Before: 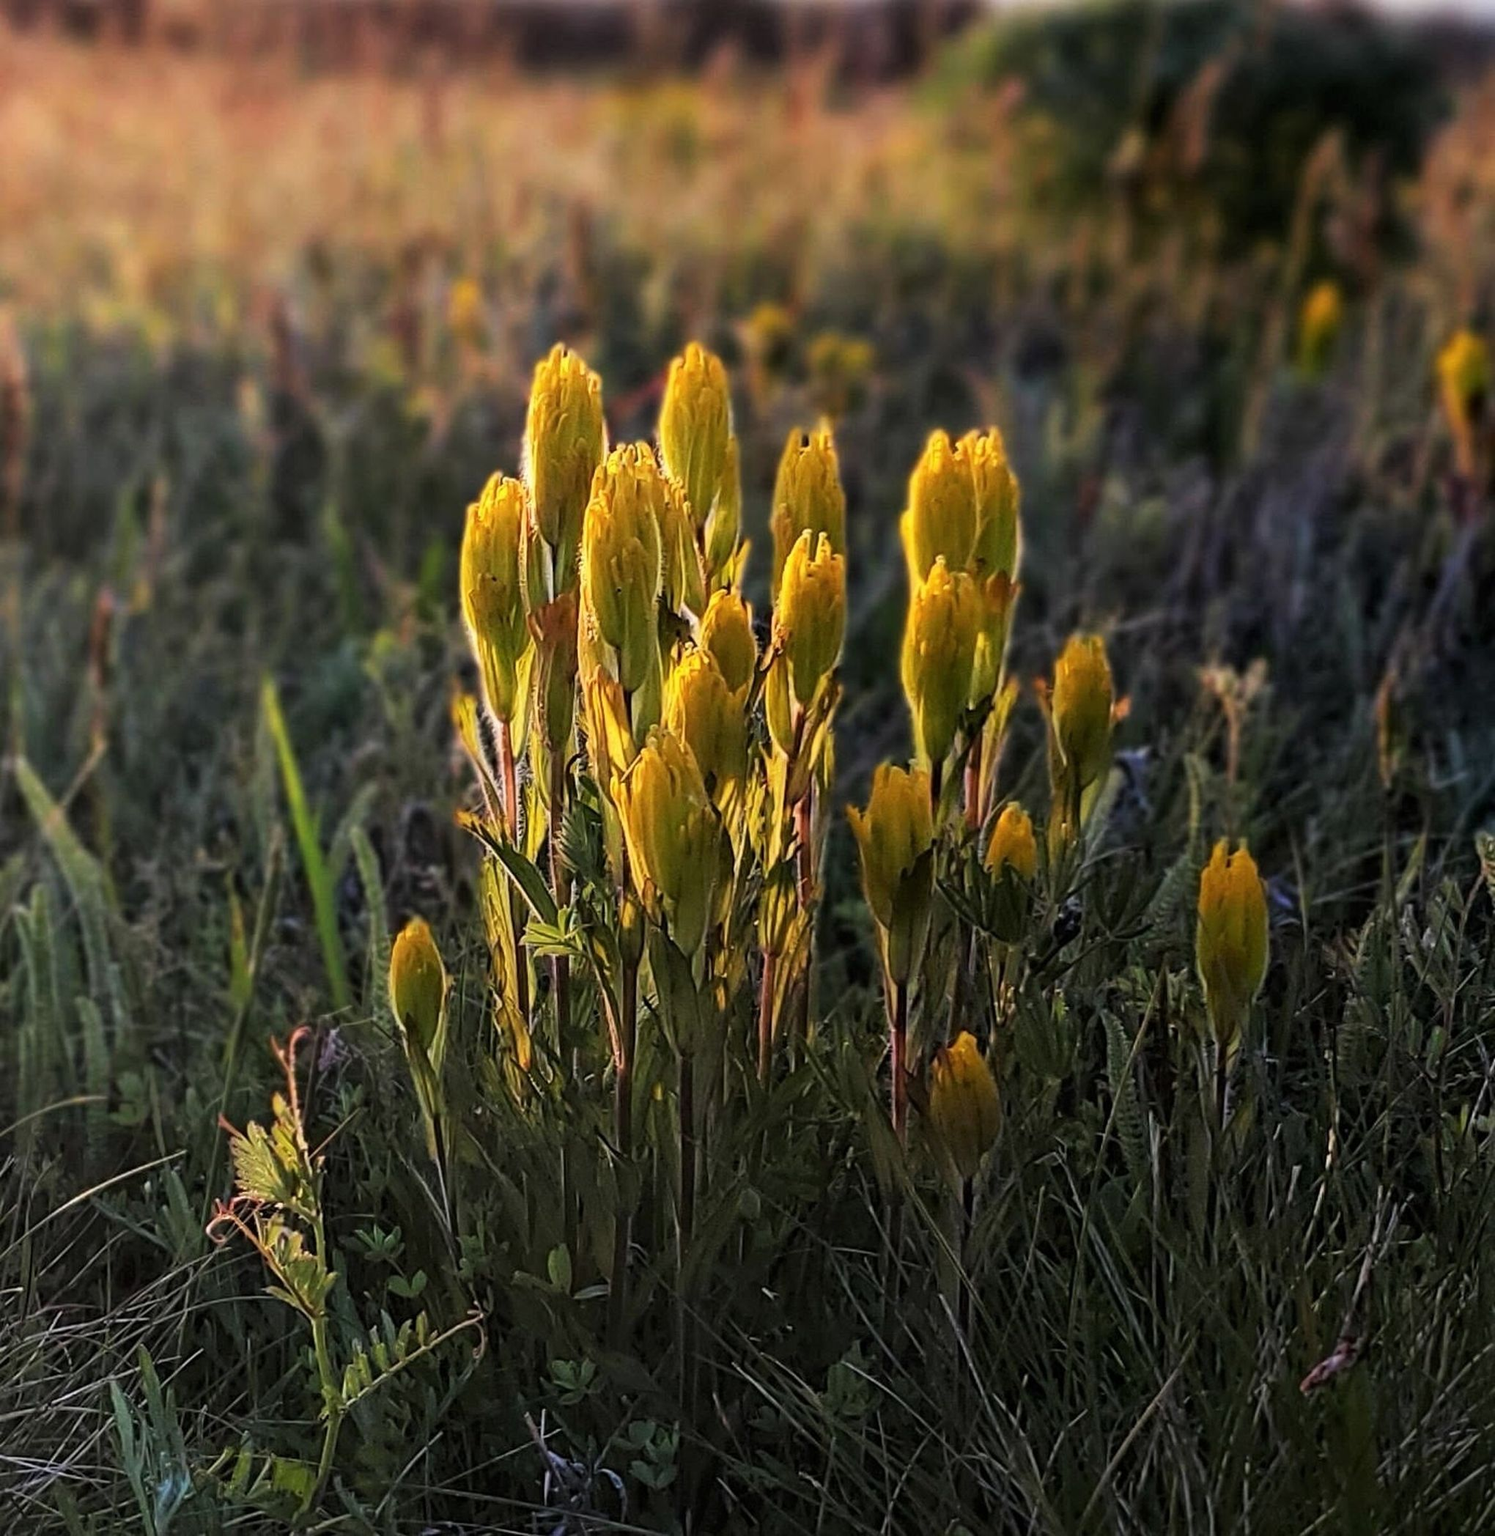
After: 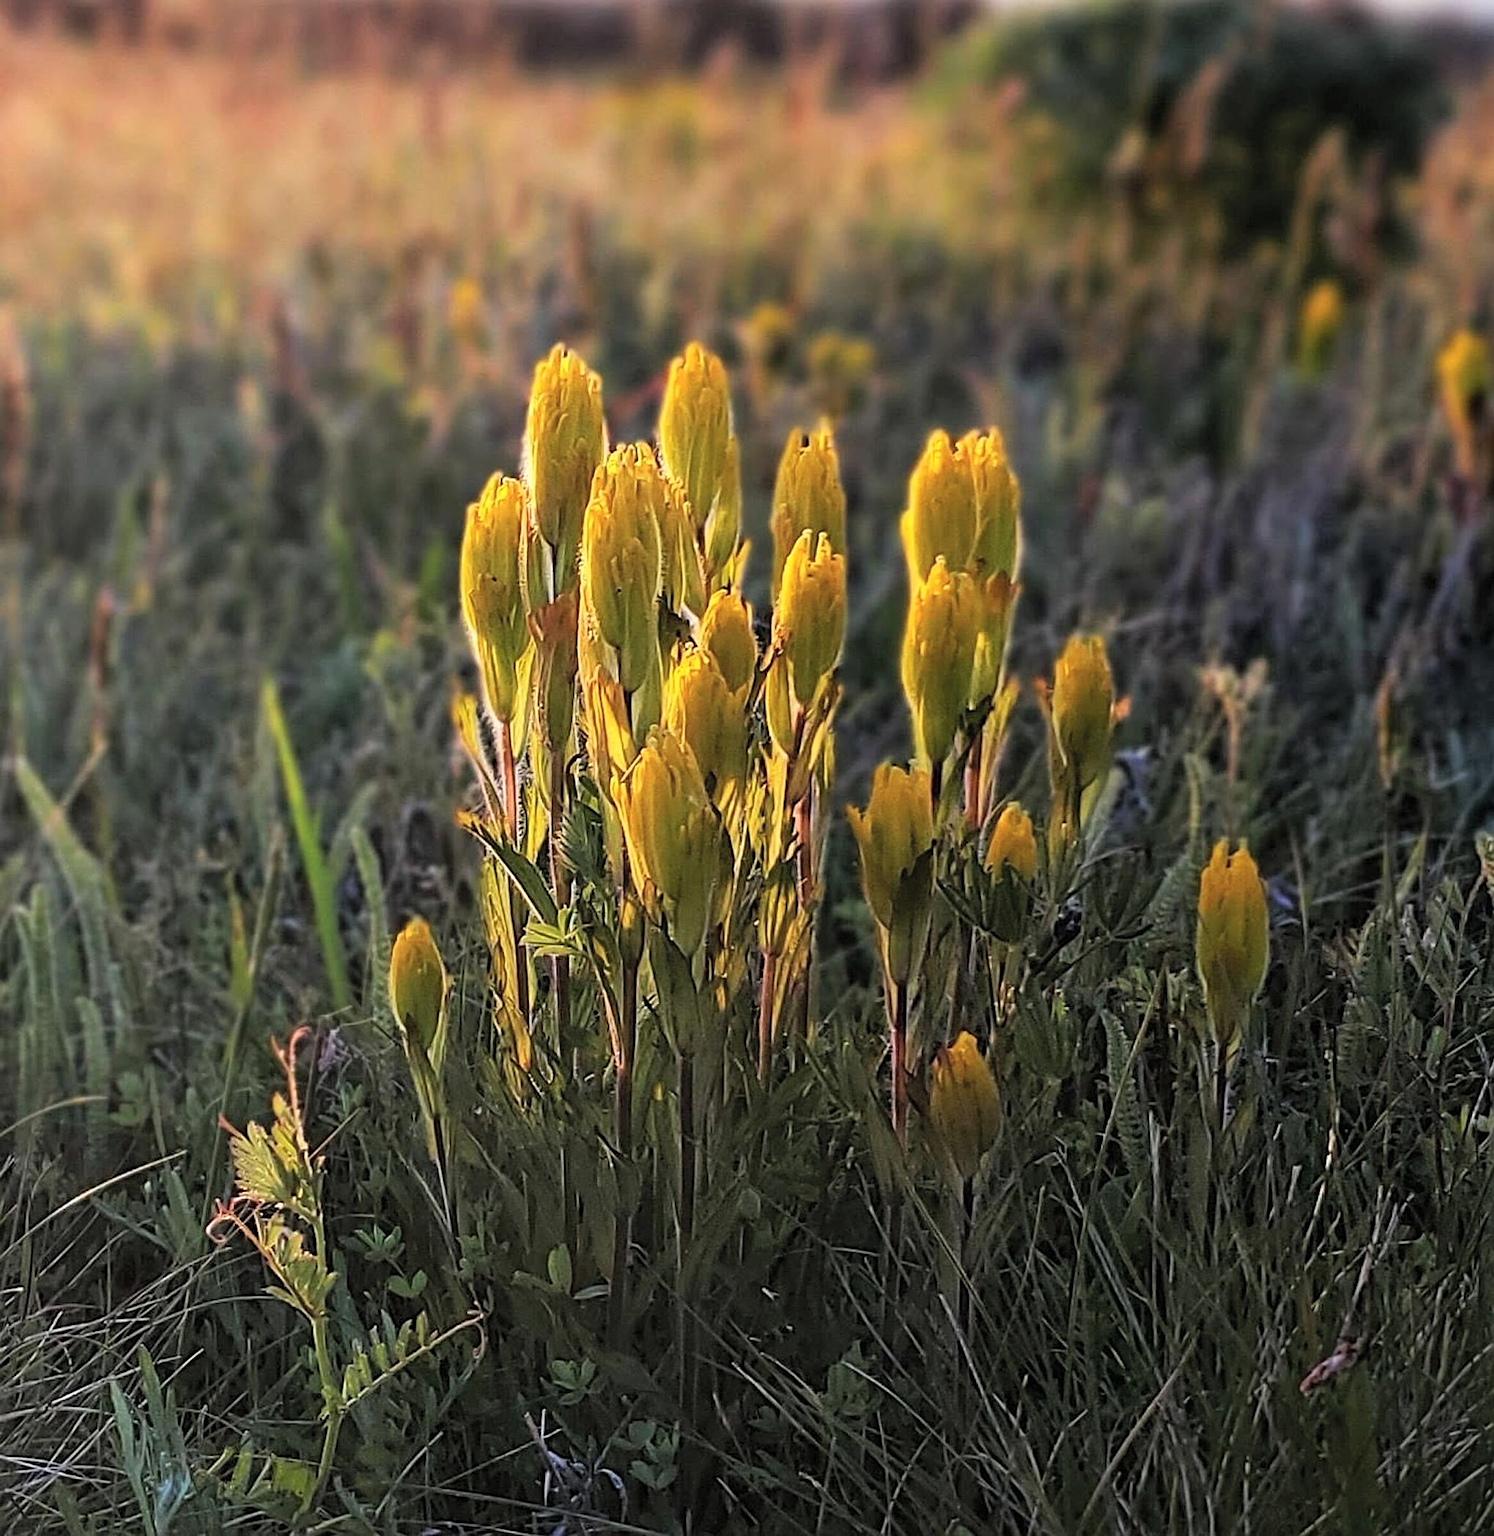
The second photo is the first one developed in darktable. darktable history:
contrast brightness saturation: brightness 0.128
sharpen: on, module defaults
